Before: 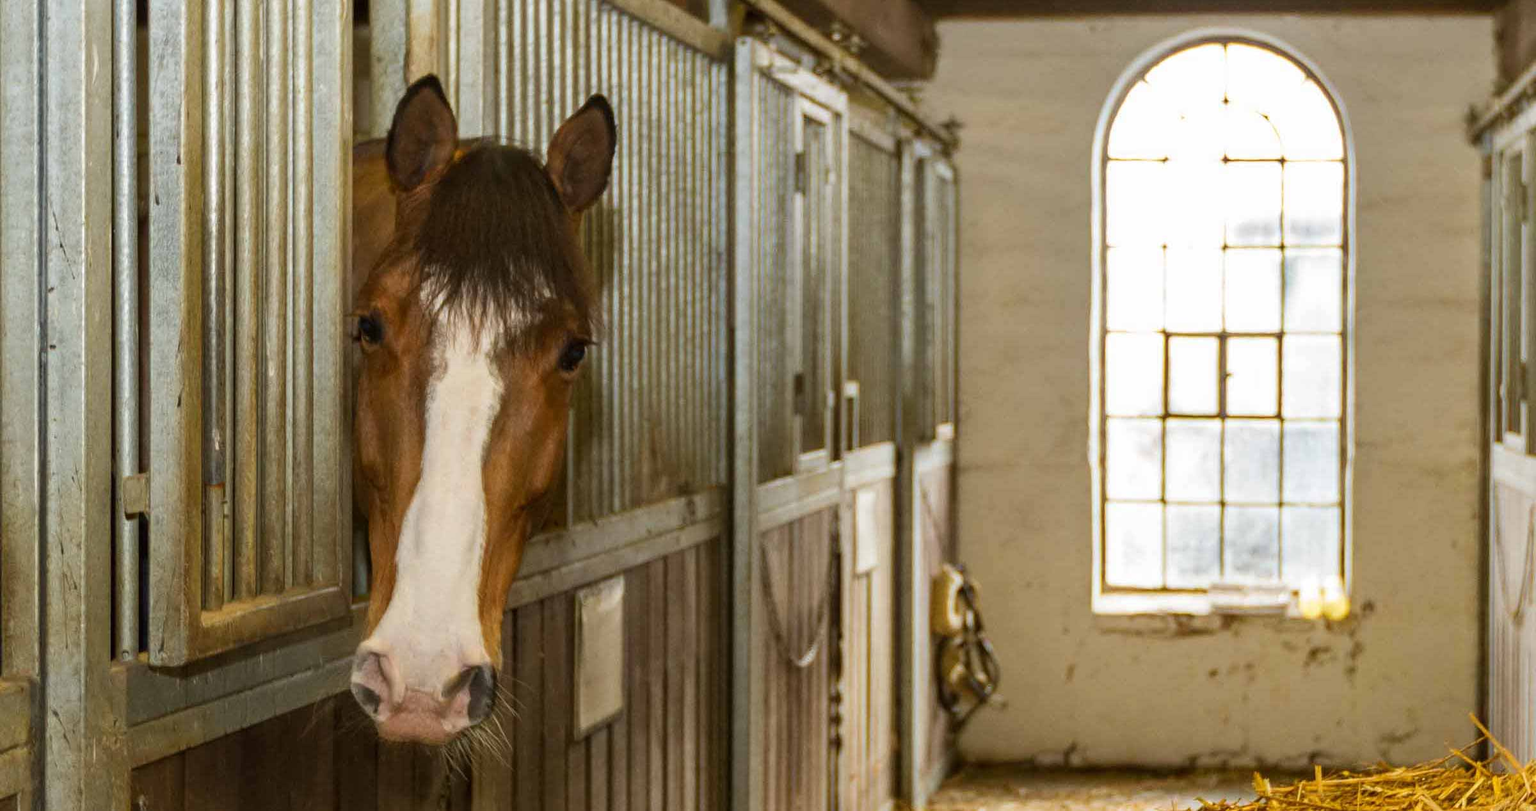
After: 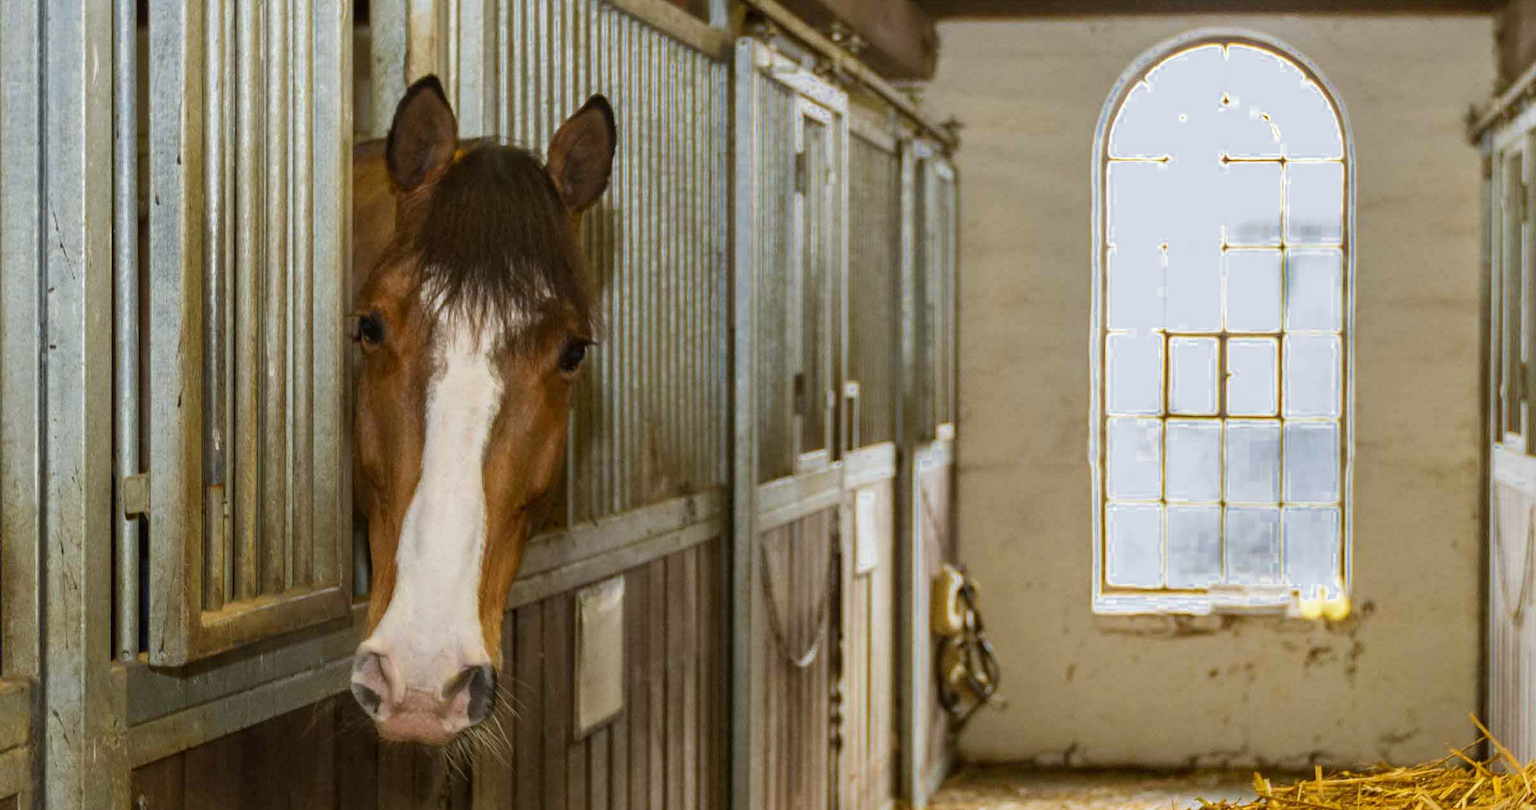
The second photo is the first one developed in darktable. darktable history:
color zones: curves: ch0 [(0, 0.497) (0.143, 0.5) (0.286, 0.5) (0.429, 0.483) (0.571, 0.116) (0.714, -0.006) (0.857, 0.28) (1, 0.497)]
white balance: red 0.974, blue 1.044
